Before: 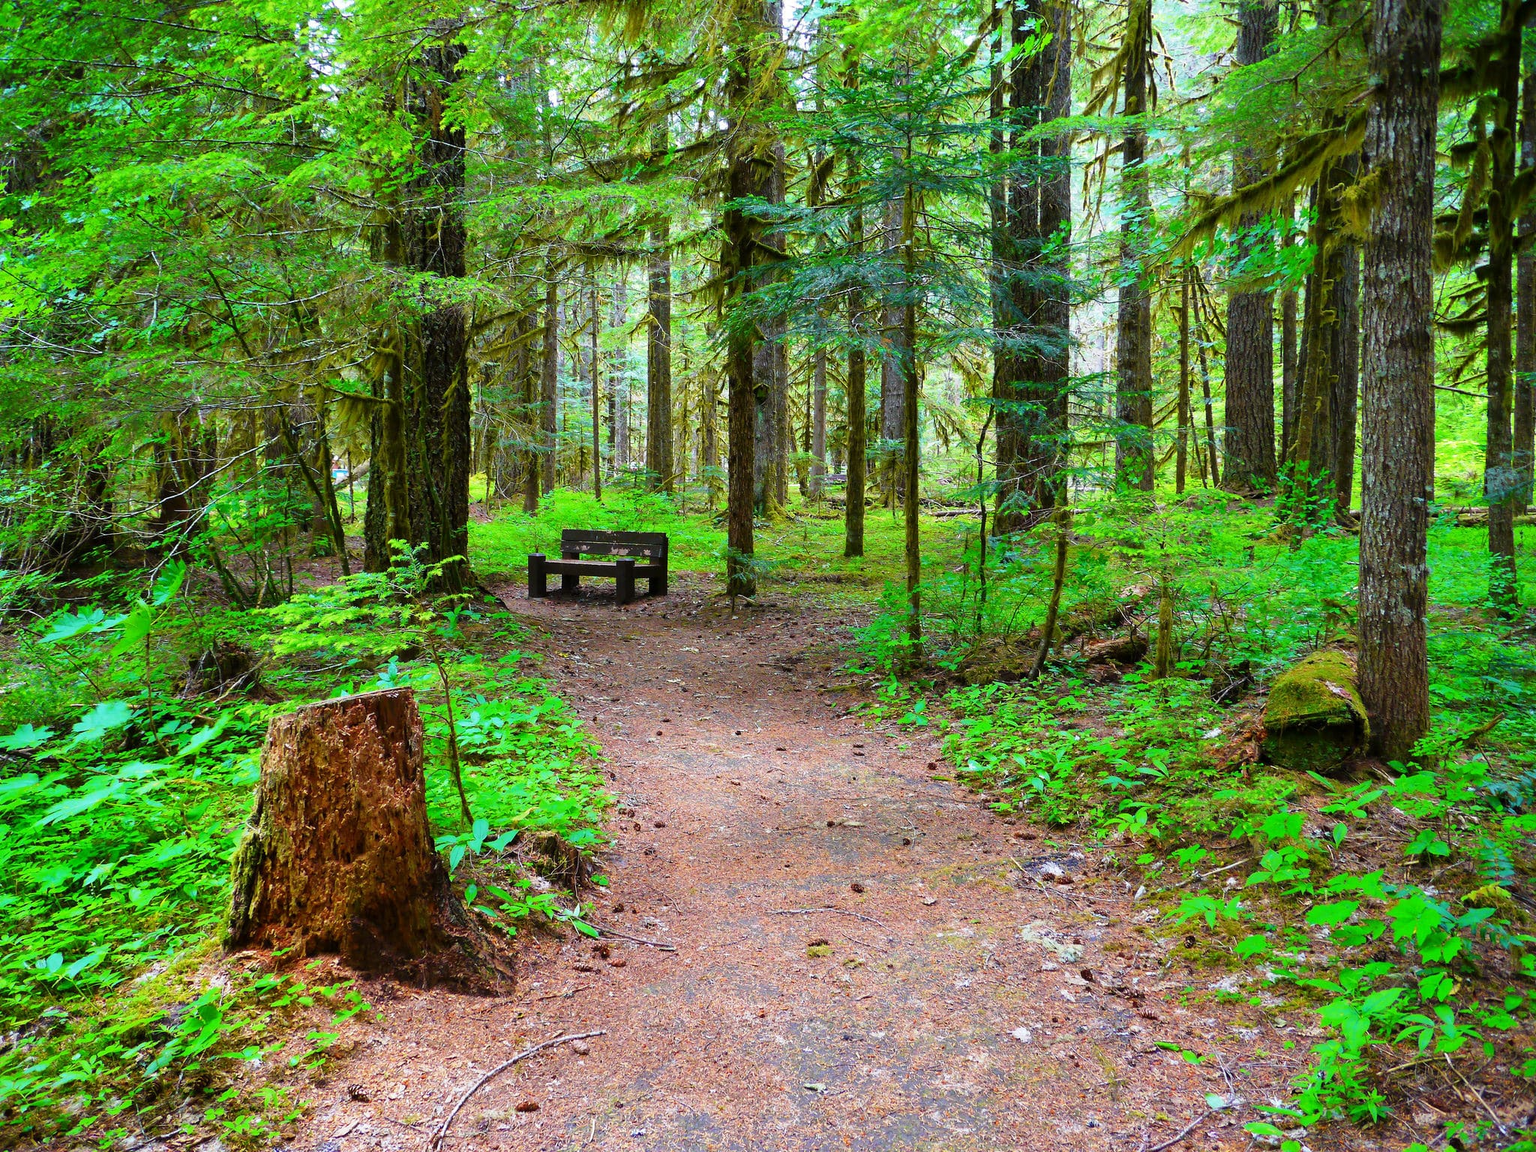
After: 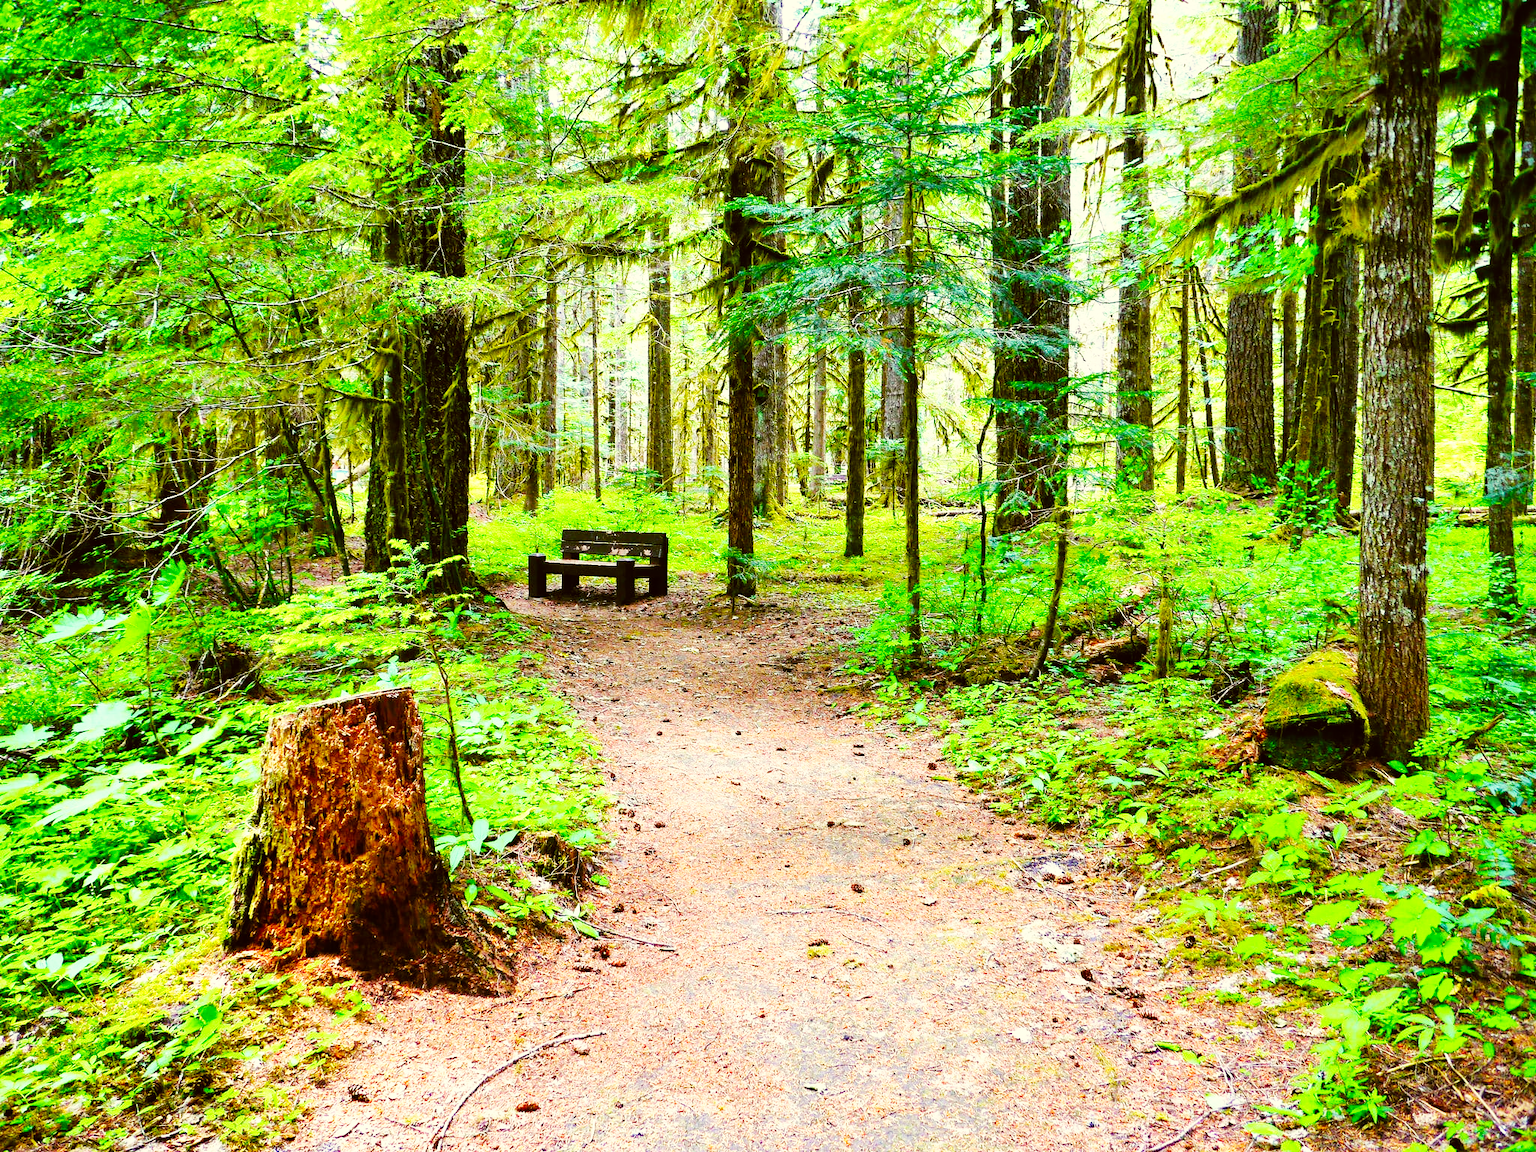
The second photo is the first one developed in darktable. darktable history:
color correction: highlights a* -1.43, highlights b* 10.12, shadows a* 0.395, shadows b* 19.35
base curve: curves: ch0 [(0, 0) (0.007, 0.004) (0.027, 0.03) (0.046, 0.07) (0.207, 0.54) (0.442, 0.872) (0.673, 0.972) (1, 1)], preserve colors none
tone equalizer: -8 EV 0.06 EV, smoothing diameter 25%, edges refinement/feathering 10, preserve details guided filter
